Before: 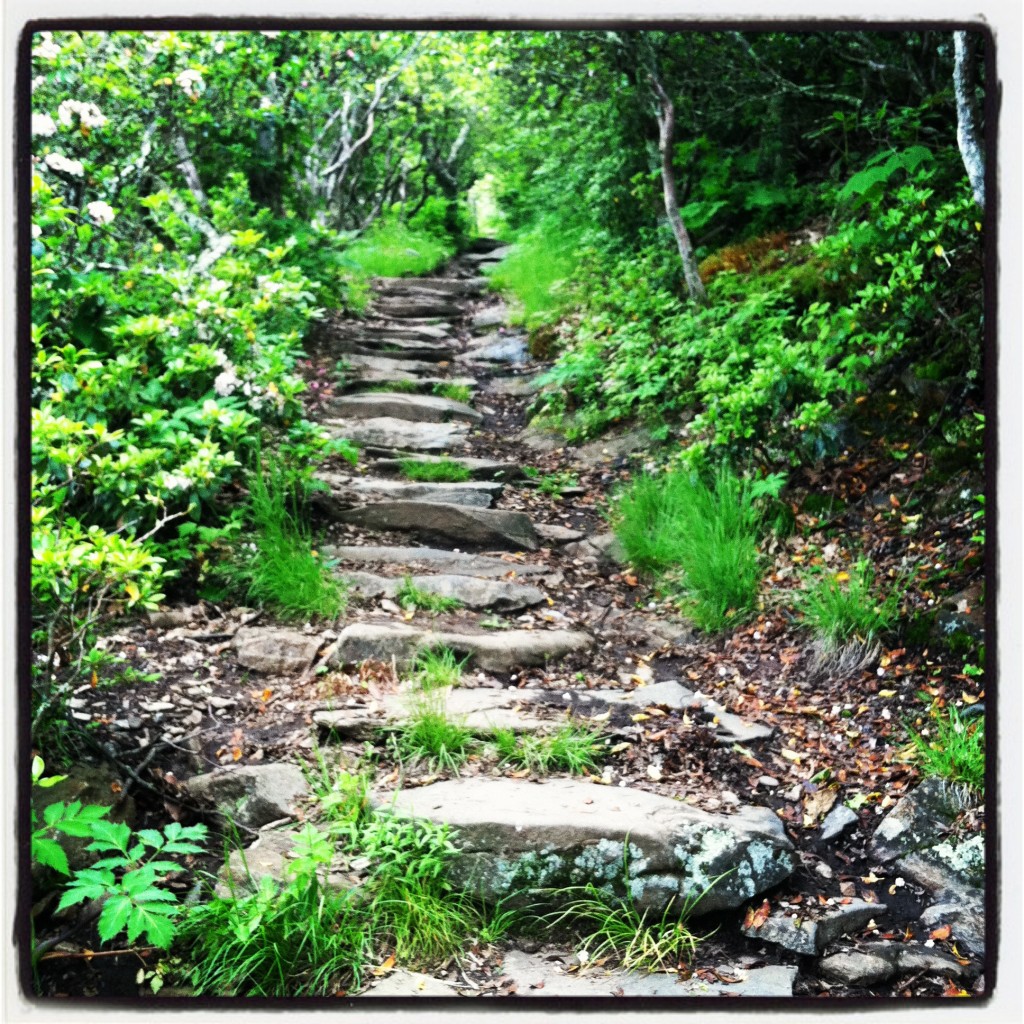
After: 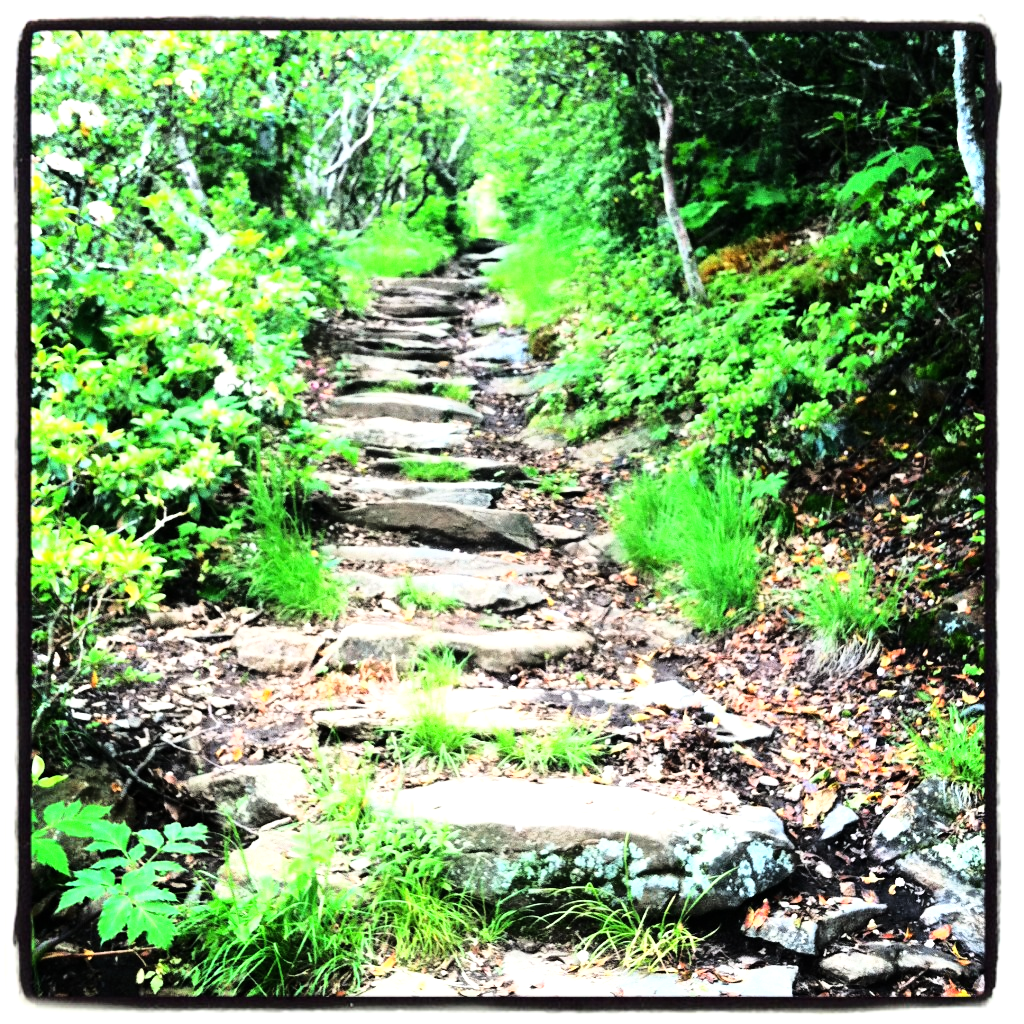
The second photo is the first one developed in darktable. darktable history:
base curve: curves: ch0 [(0, 0) (0.028, 0.03) (0.121, 0.232) (0.46, 0.748) (0.859, 0.968) (1, 1)]
tone equalizer: -8 EV -0.77 EV, -7 EV -0.694 EV, -6 EV -0.567 EV, -5 EV -0.408 EV, -3 EV 0.373 EV, -2 EV 0.6 EV, -1 EV 0.685 EV, +0 EV 0.773 EV
